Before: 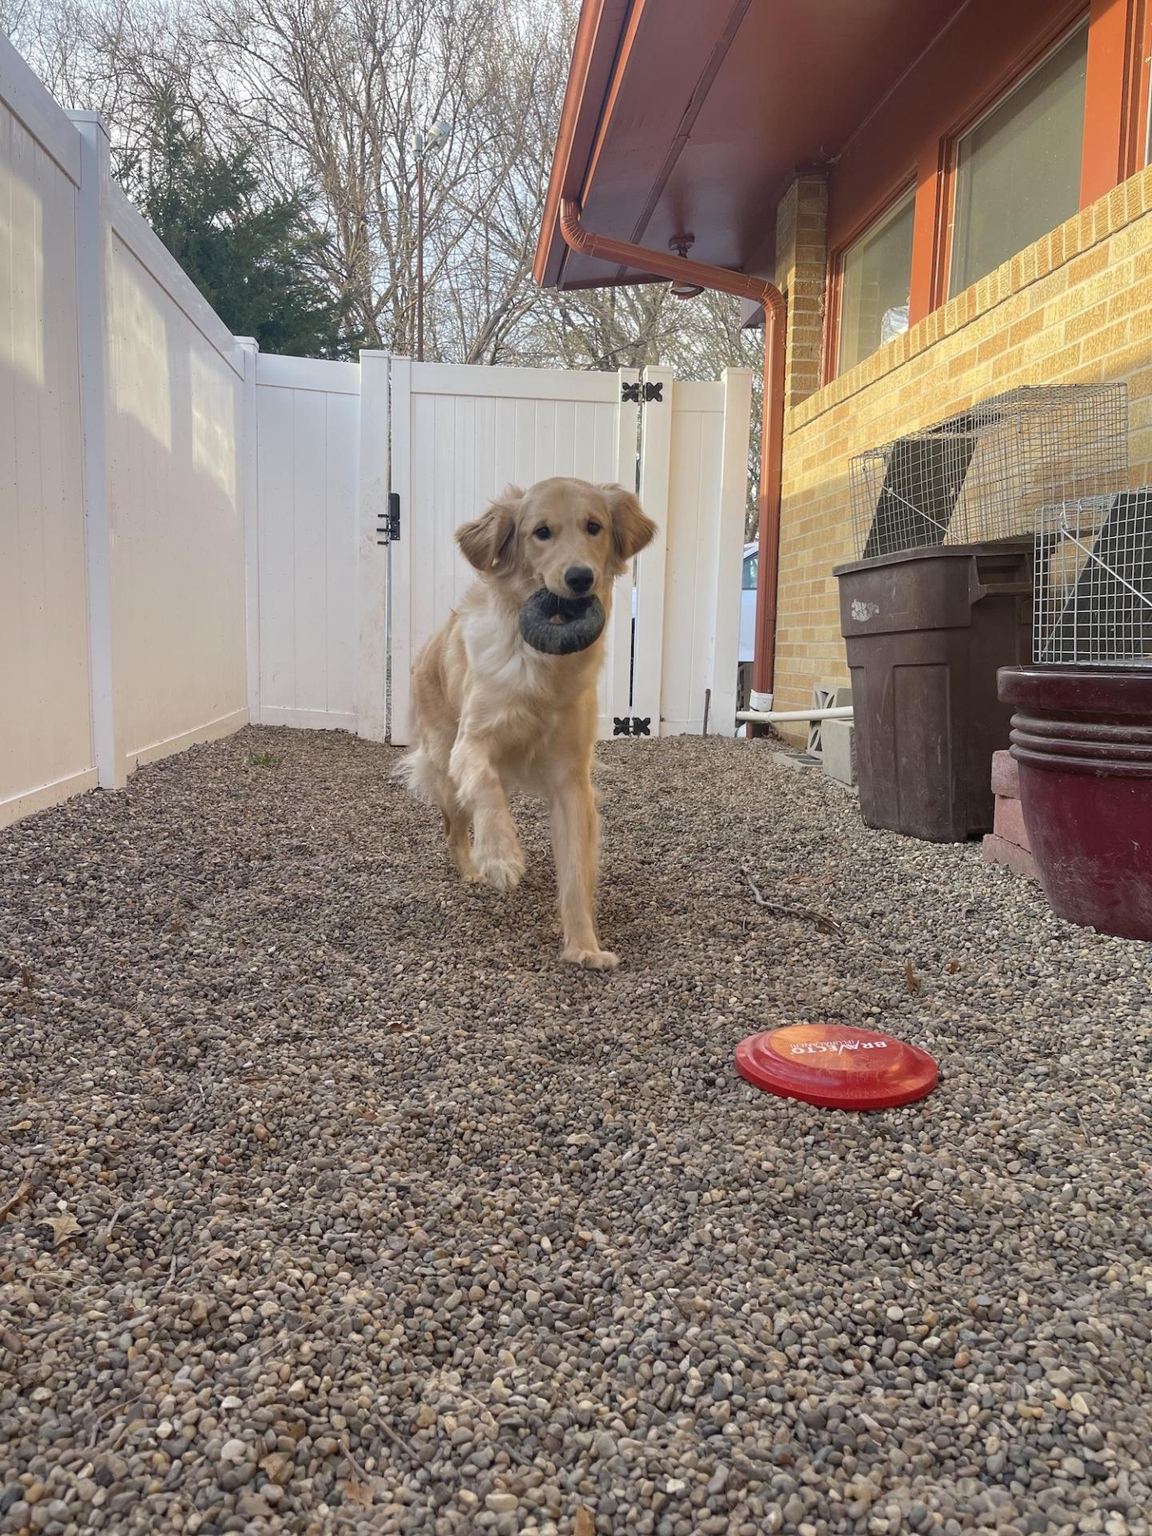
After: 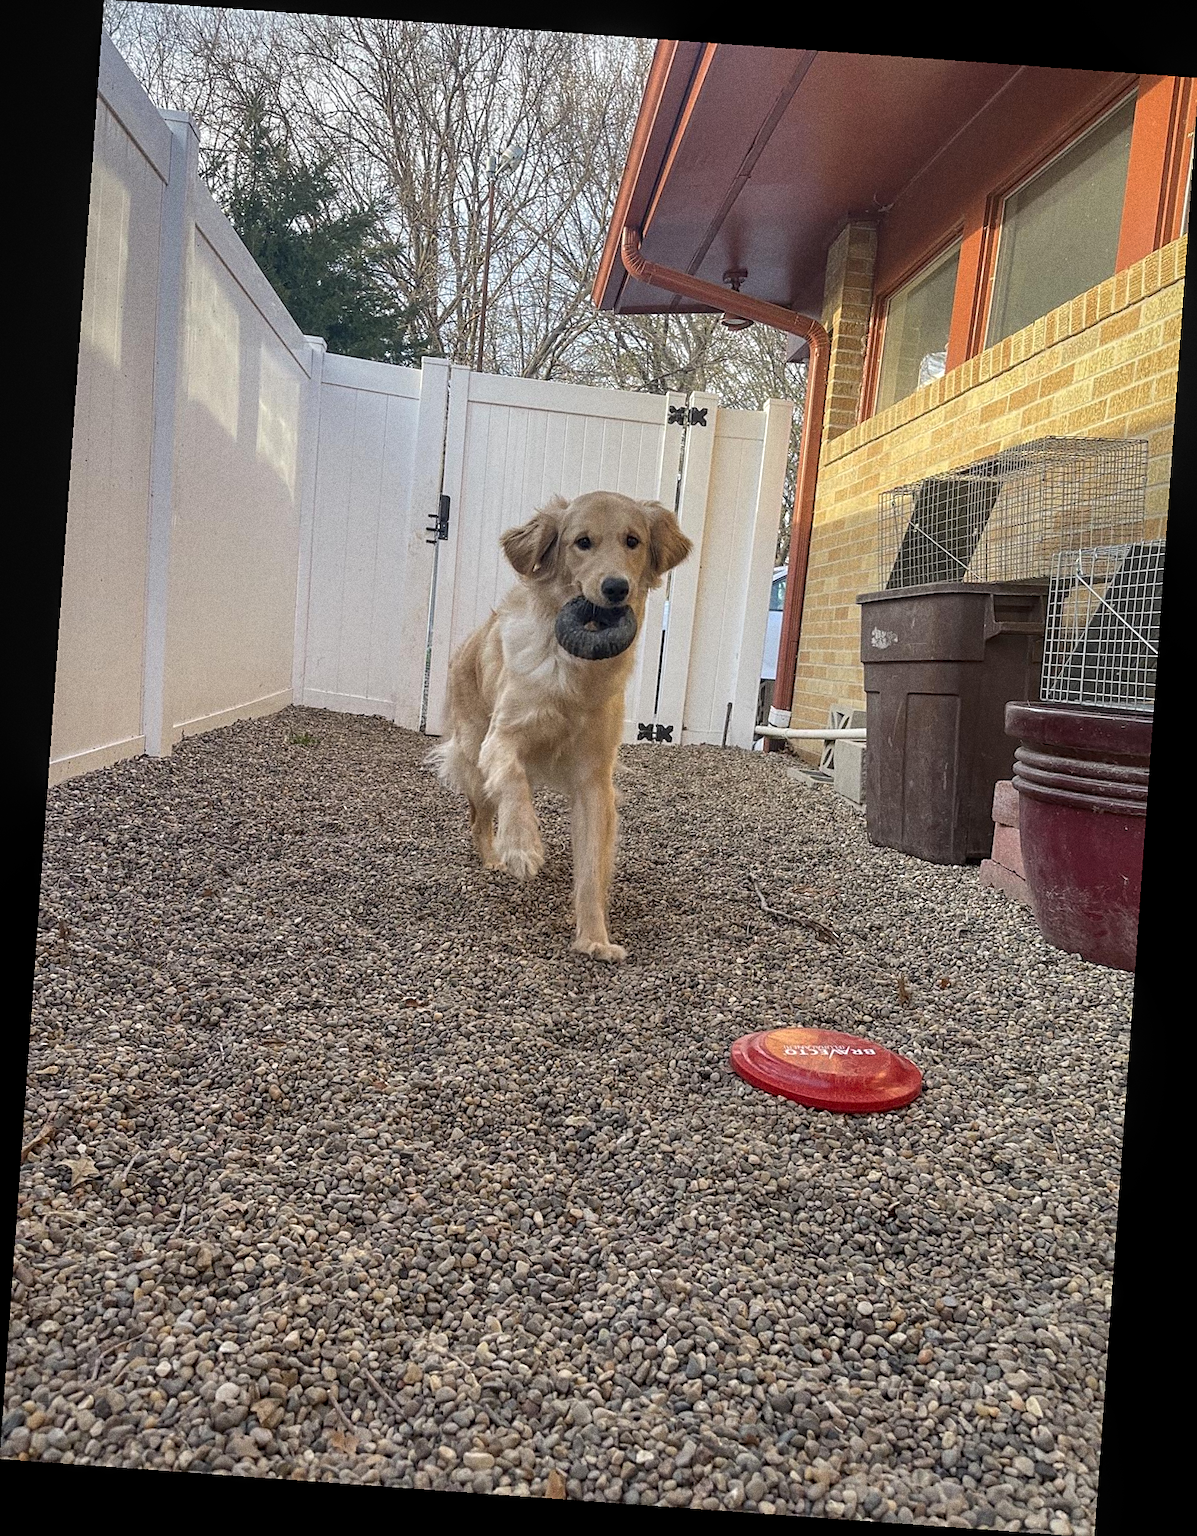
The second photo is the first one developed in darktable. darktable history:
rotate and perspective: rotation 4.1°, automatic cropping off
local contrast: on, module defaults
grain: coarseness 0.09 ISO, strength 40%
sharpen: on, module defaults
